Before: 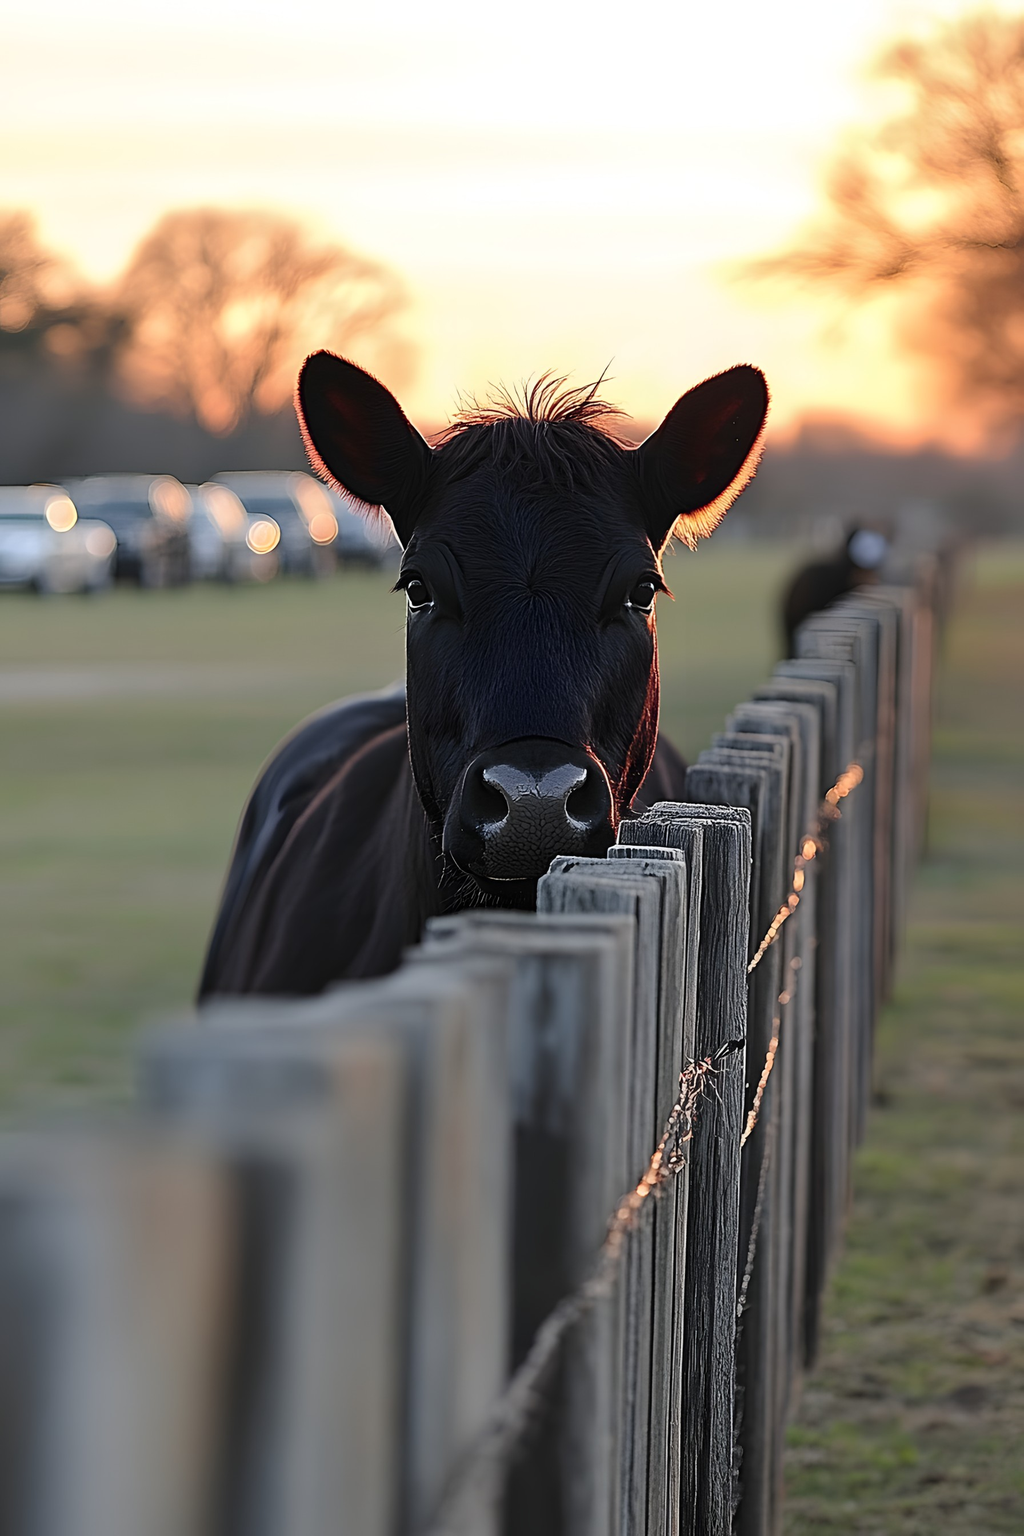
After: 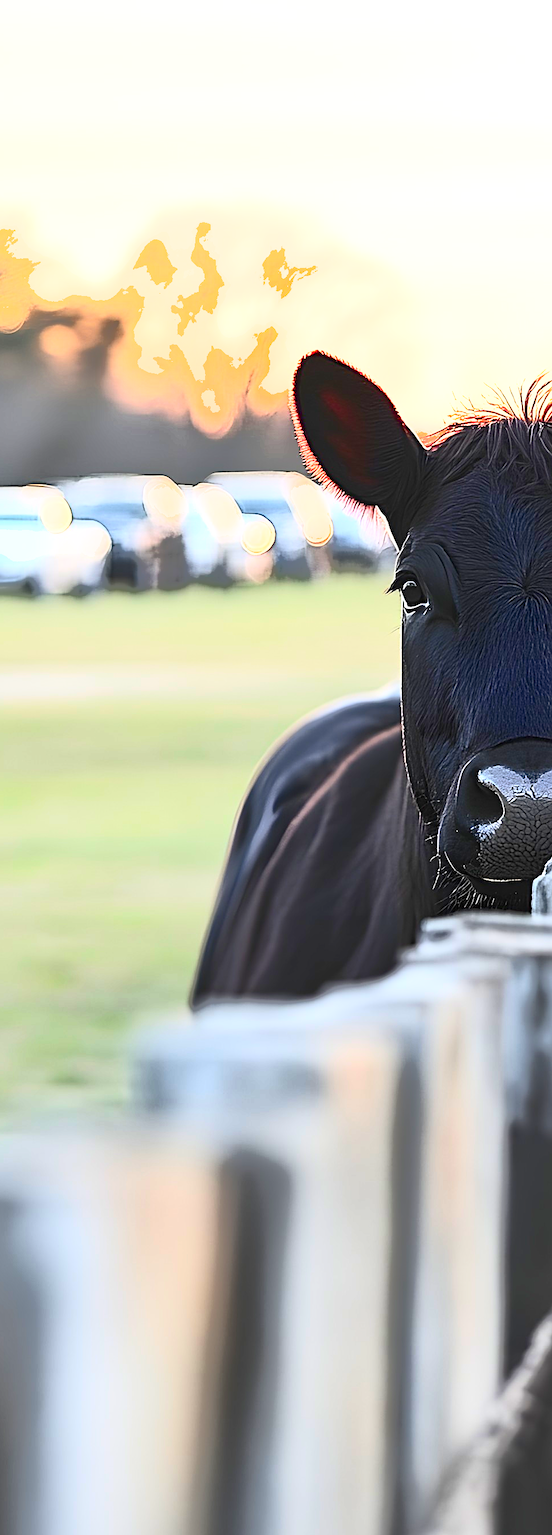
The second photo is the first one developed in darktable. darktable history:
crop: left 0.592%, right 45.541%, bottom 0.086%
shadows and highlights: highlights -60.09
contrast brightness saturation: contrast 0.631, brightness 0.345, saturation 0.136
exposure: black level correction 0, exposure 1.2 EV, compensate exposure bias true, compensate highlight preservation false
sharpen: on, module defaults
